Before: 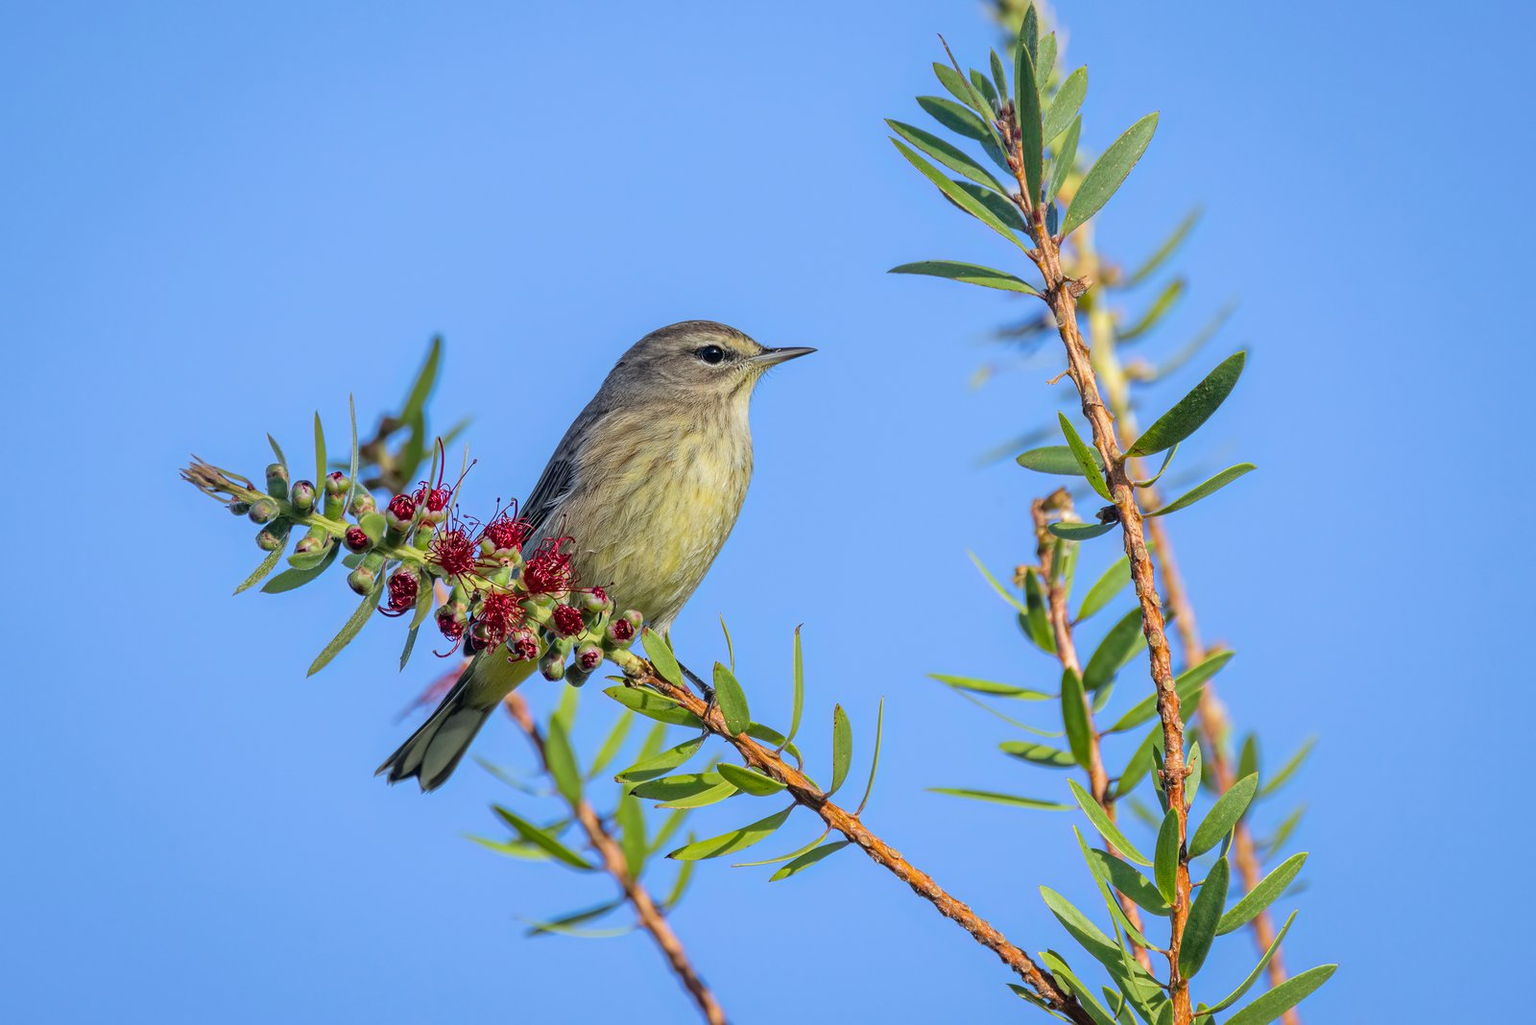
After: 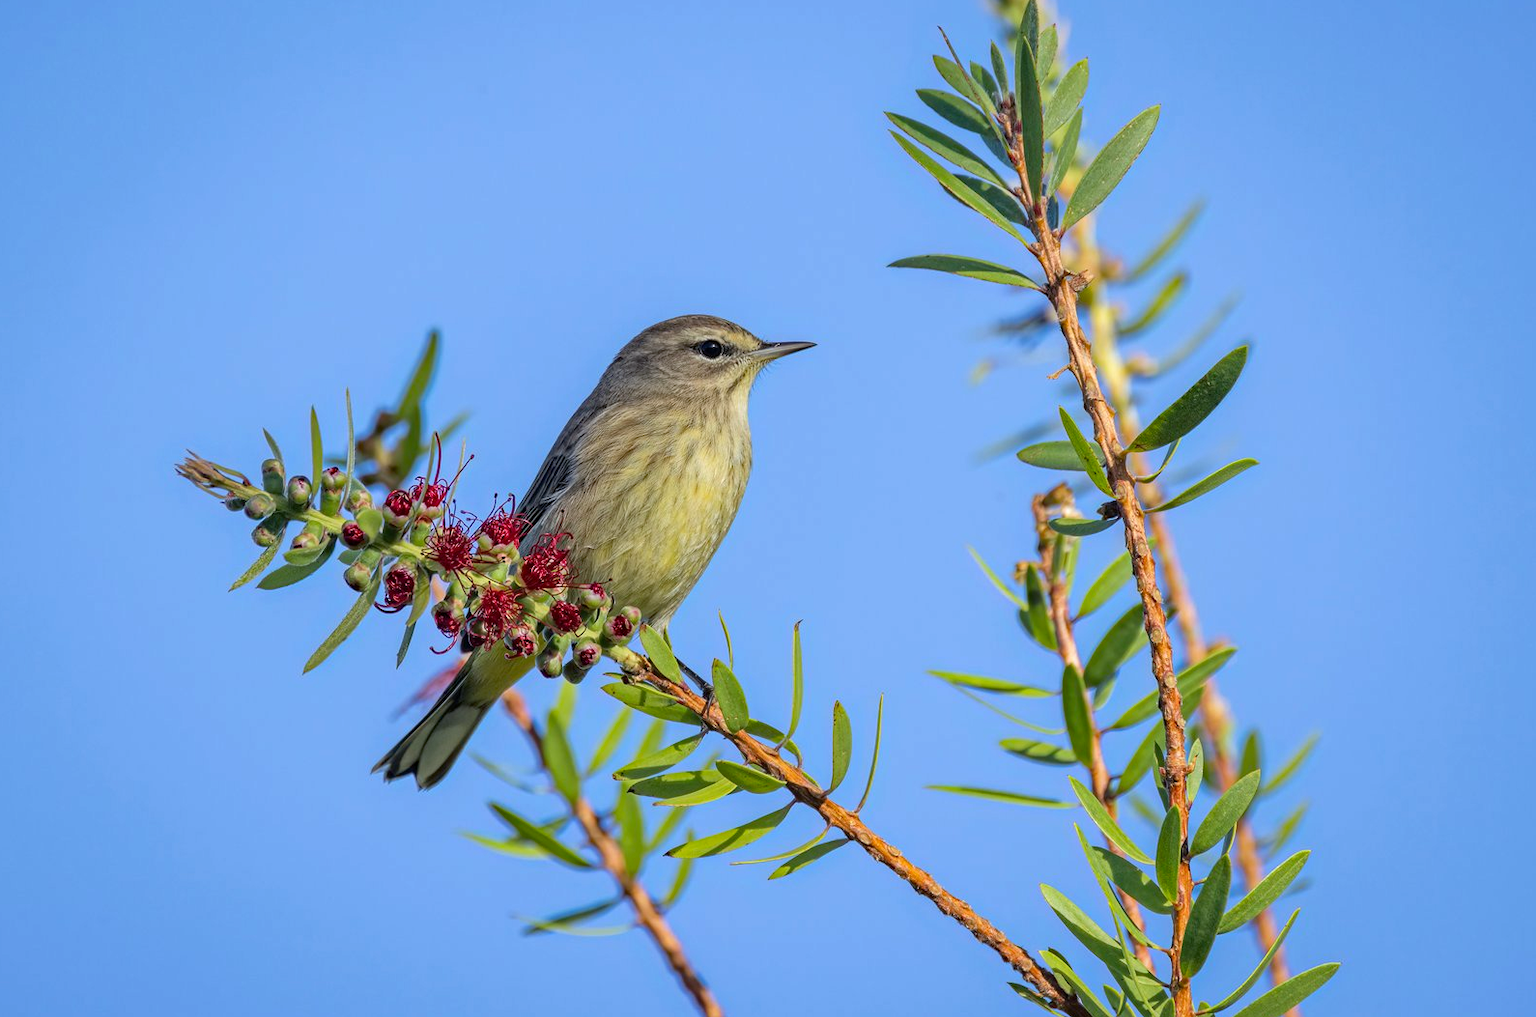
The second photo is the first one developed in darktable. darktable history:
haze removal: compatibility mode true, adaptive false
crop: left 0.411%, top 0.76%, right 0.178%, bottom 0.625%
